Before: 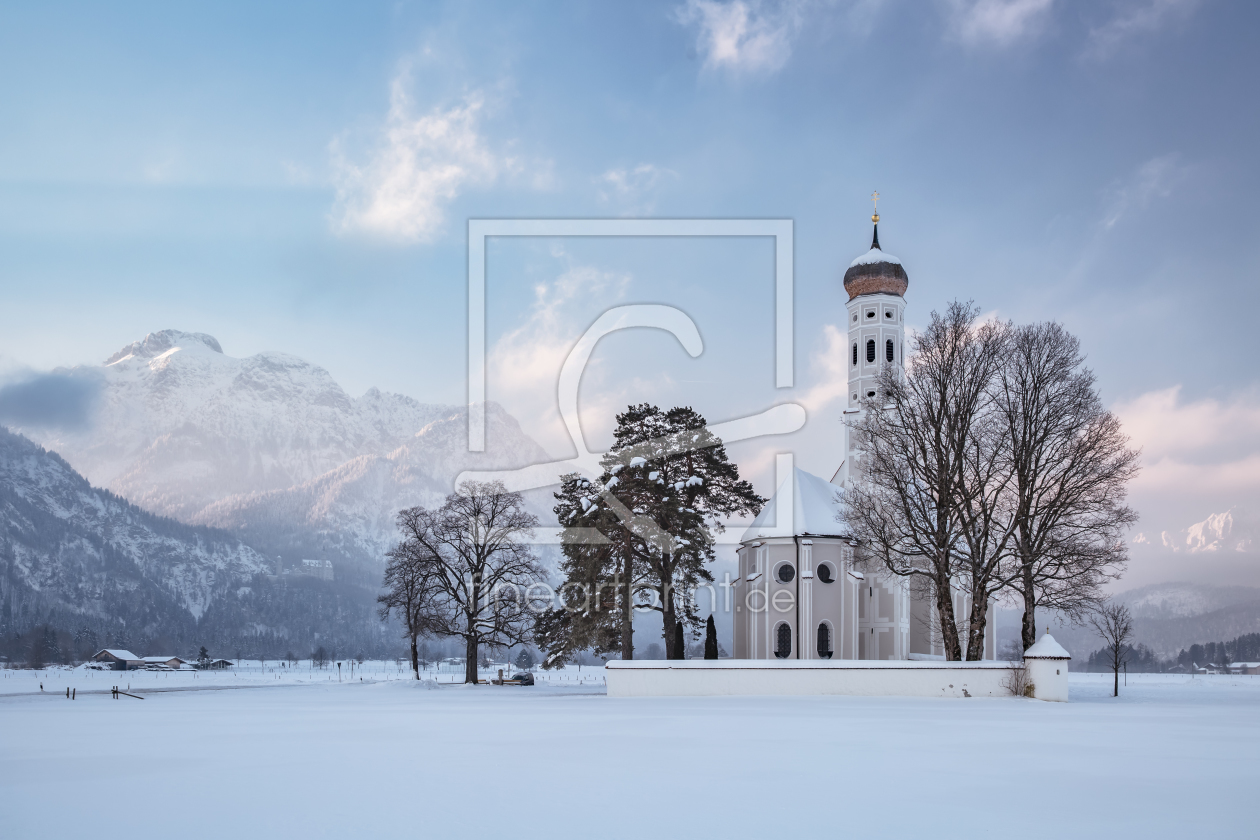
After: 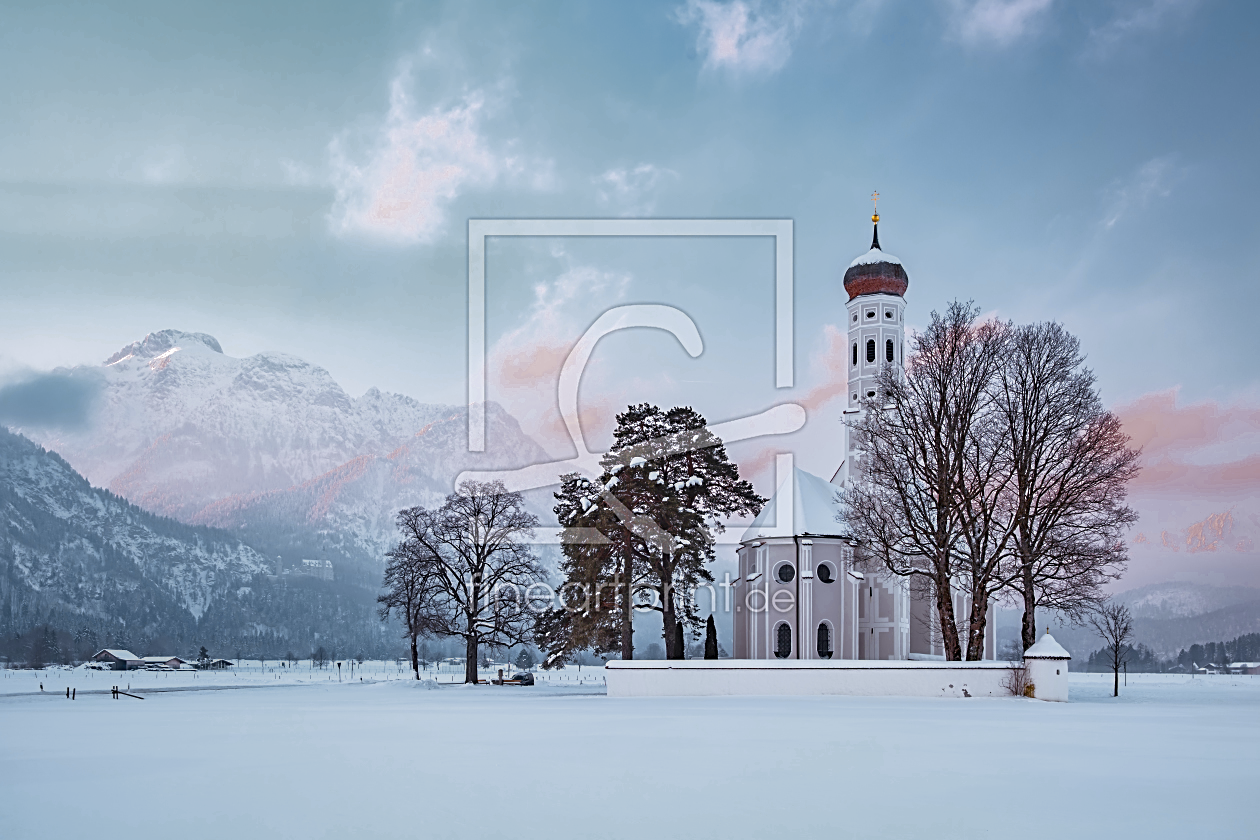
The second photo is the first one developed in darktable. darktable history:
color zones: curves: ch0 [(0.035, 0.242) (0.25, 0.5) (0.384, 0.214) (0.488, 0.255) (0.75, 0.5)]; ch1 [(0.063, 0.379) (0.25, 0.5) (0.354, 0.201) (0.489, 0.085) (0.729, 0.271)]; ch2 [(0.25, 0.5) (0.38, 0.517) (0.442, 0.51) (0.735, 0.456)], mix 40.15%
sharpen: radius 2.56, amount 0.649
velvia: on, module defaults
color correction: highlights a* 1.58, highlights b* -1.71, saturation 2.48
